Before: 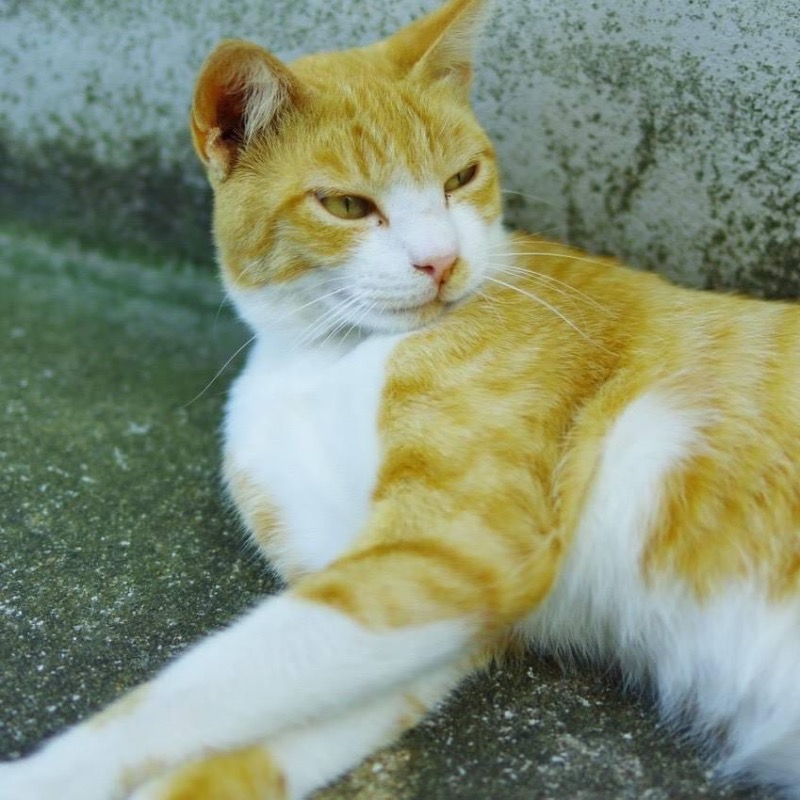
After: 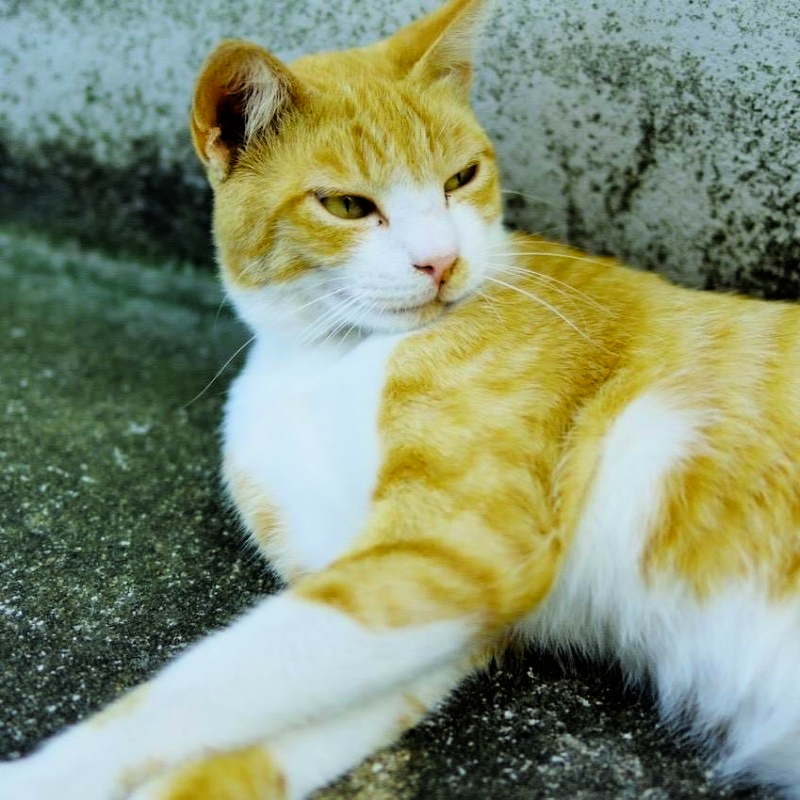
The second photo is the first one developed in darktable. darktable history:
color balance rgb: perceptual saturation grading › global saturation 19.284%
filmic rgb: black relative exposure -4.02 EV, white relative exposure 2.98 EV, threshold 2.98 EV, hardness 2.99, contrast 1.492, color science v6 (2022), enable highlight reconstruction true
